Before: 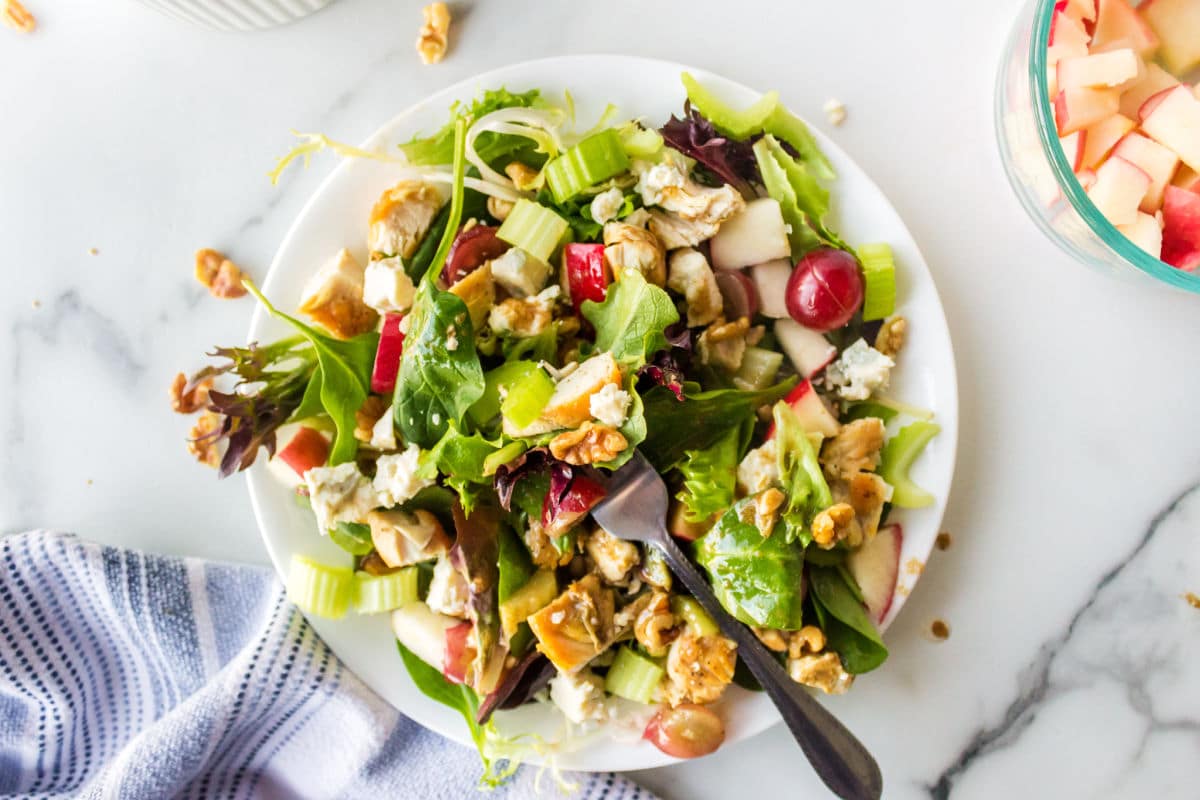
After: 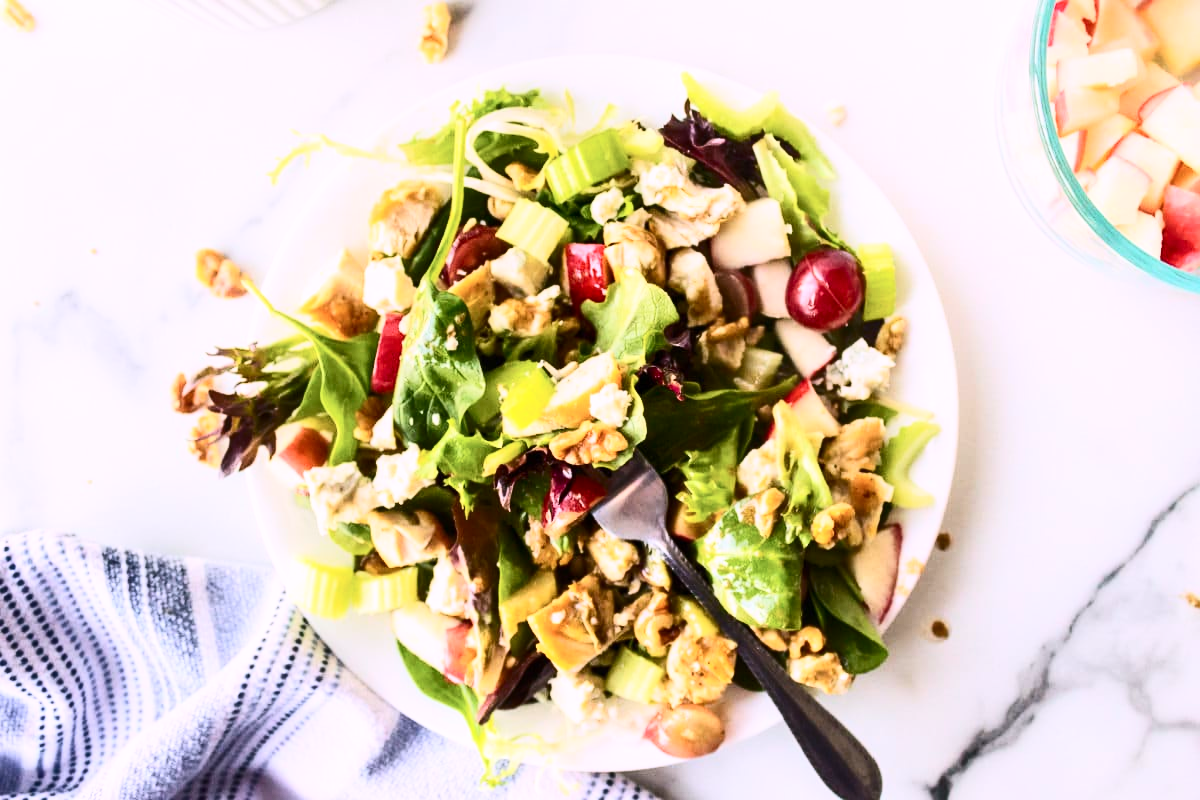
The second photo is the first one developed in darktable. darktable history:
white balance: red 1.05, blue 1.072
fill light: on, module defaults
contrast brightness saturation: contrast 0.39, brightness 0.1
